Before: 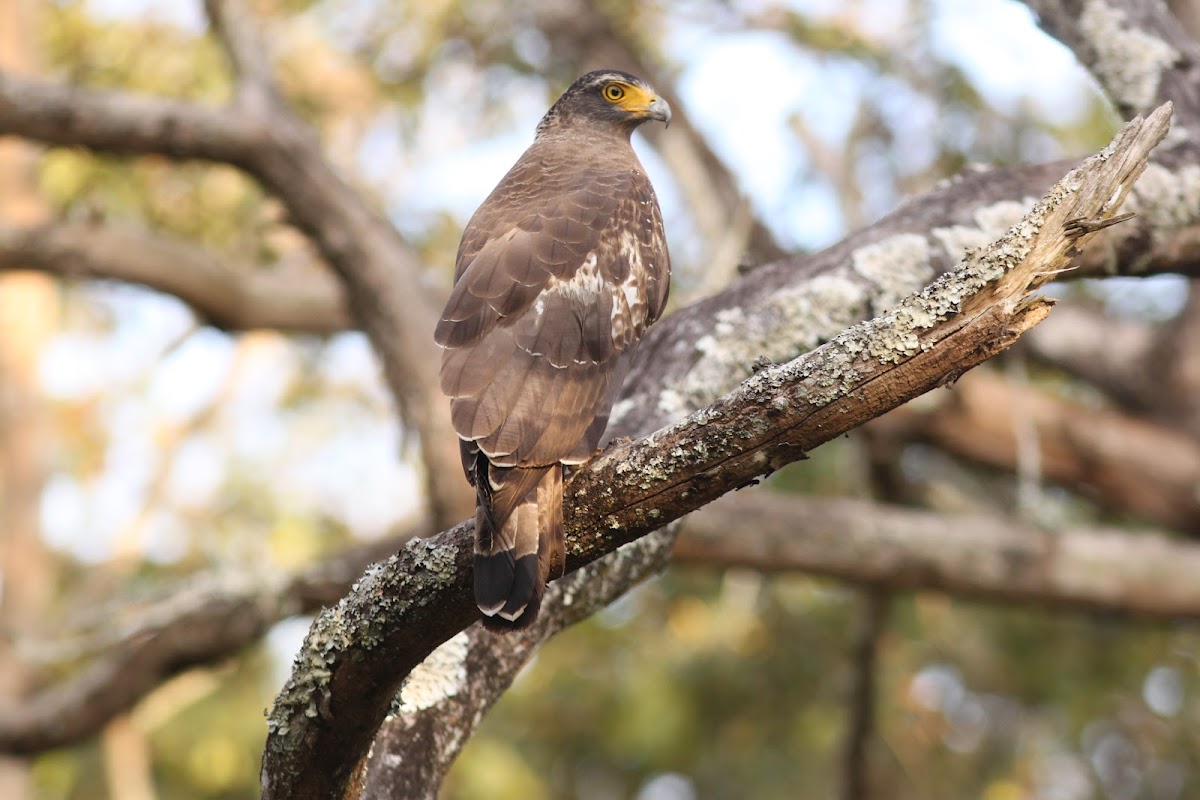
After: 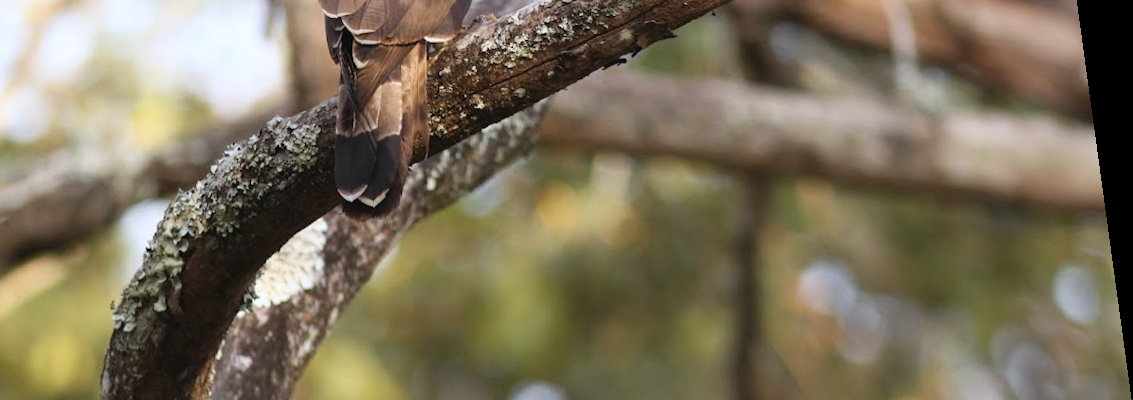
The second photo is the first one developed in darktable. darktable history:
rotate and perspective: rotation 0.128°, lens shift (vertical) -0.181, lens shift (horizontal) -0.044, shear 0.001, automatic cropping off
crop and rotate: left 13.306%, top 48.129%, bottom 2.928%
white balance: red 0.974, blue 1.044
shadows and highlights: shadows 37.27, highlights -28.18, soften with gaussian
